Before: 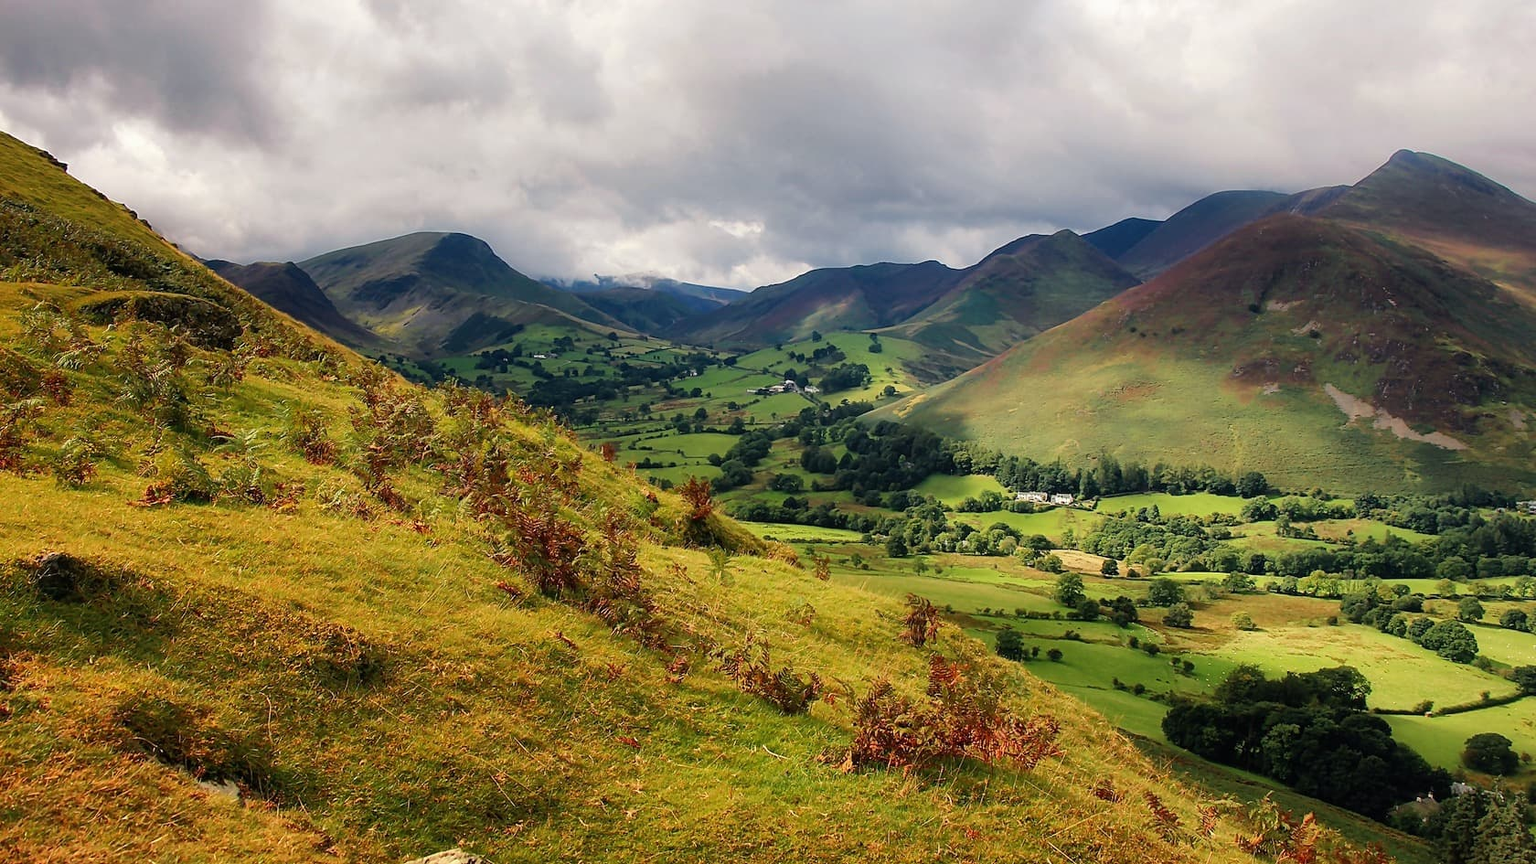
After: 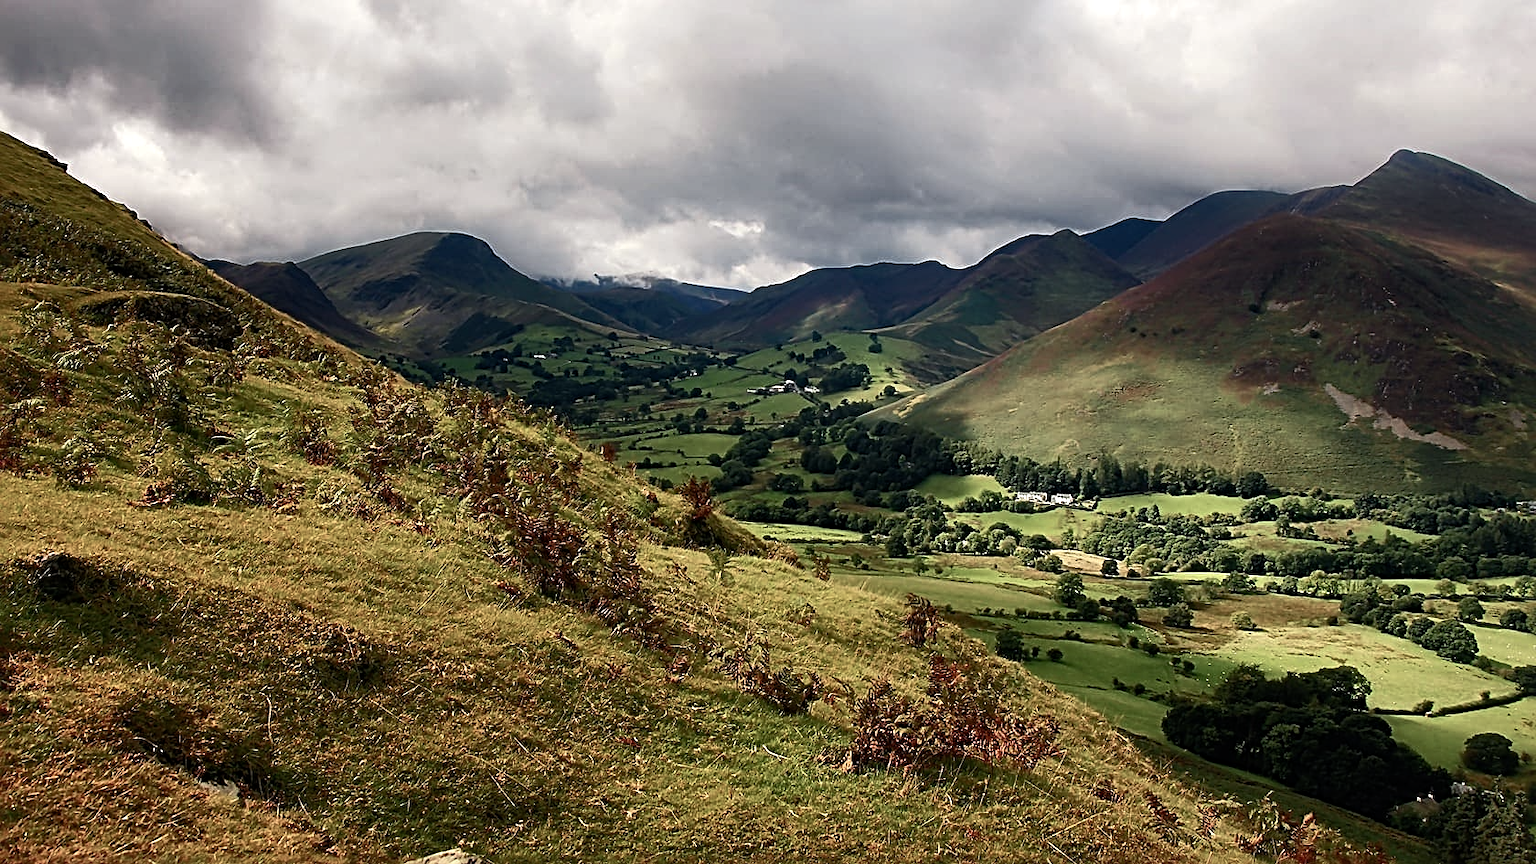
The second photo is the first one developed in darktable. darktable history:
sharpen: radius 4
color balance rgb: perceptual saturation grading › highlights -31.88%, perceptual saturation grading › mid-tones 5.8%, perceptual saturation grading › shadows 18.12%, perceptual brilliance grading › highlights 3.62%, perceptual brilliance grading › mid-tones -18.12%, perceptual brilliance grading › shadows -41.3%
